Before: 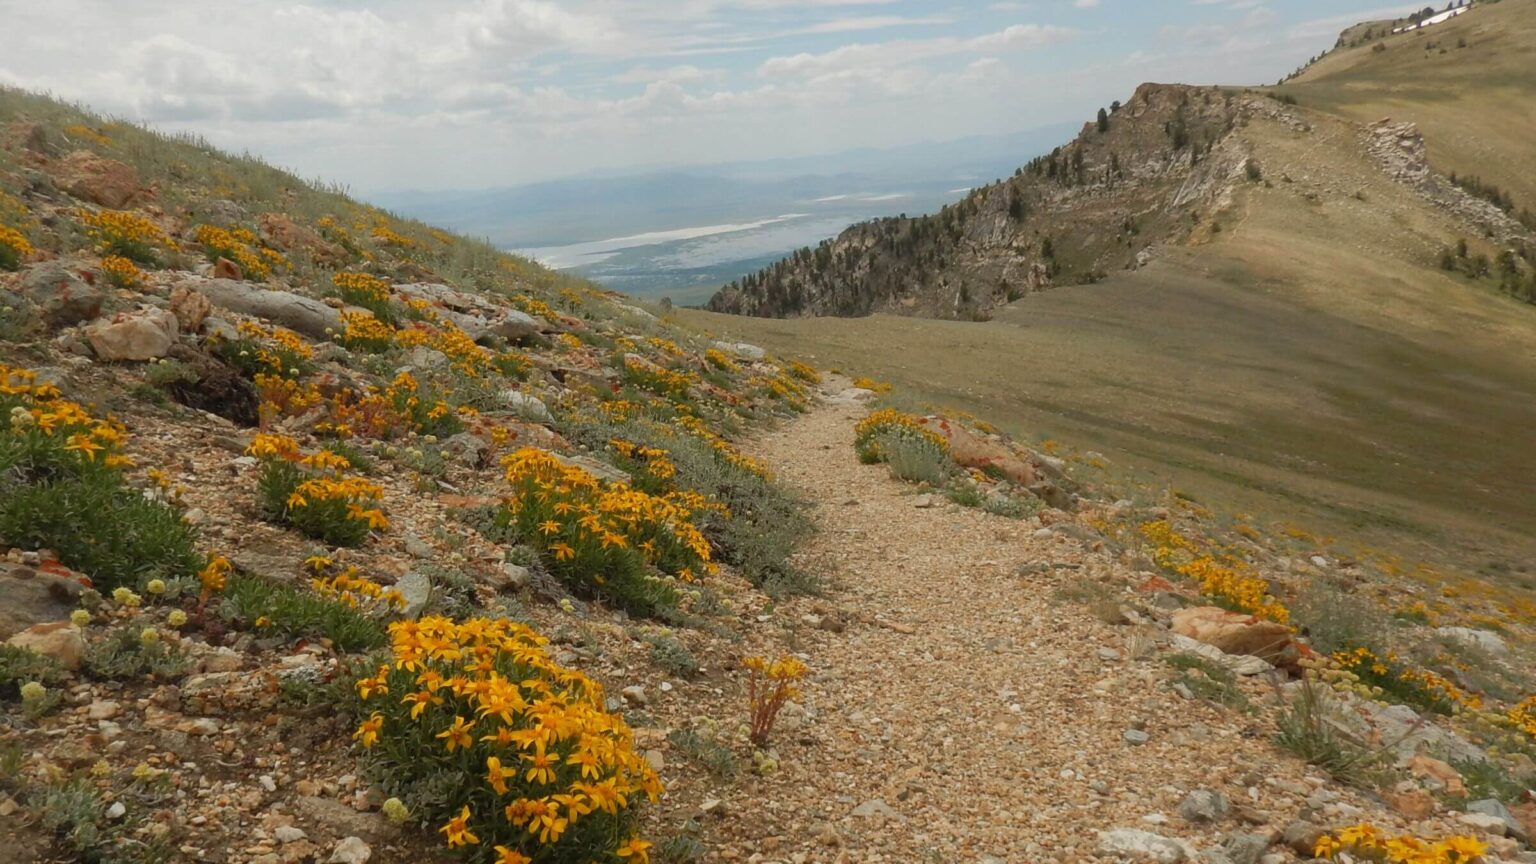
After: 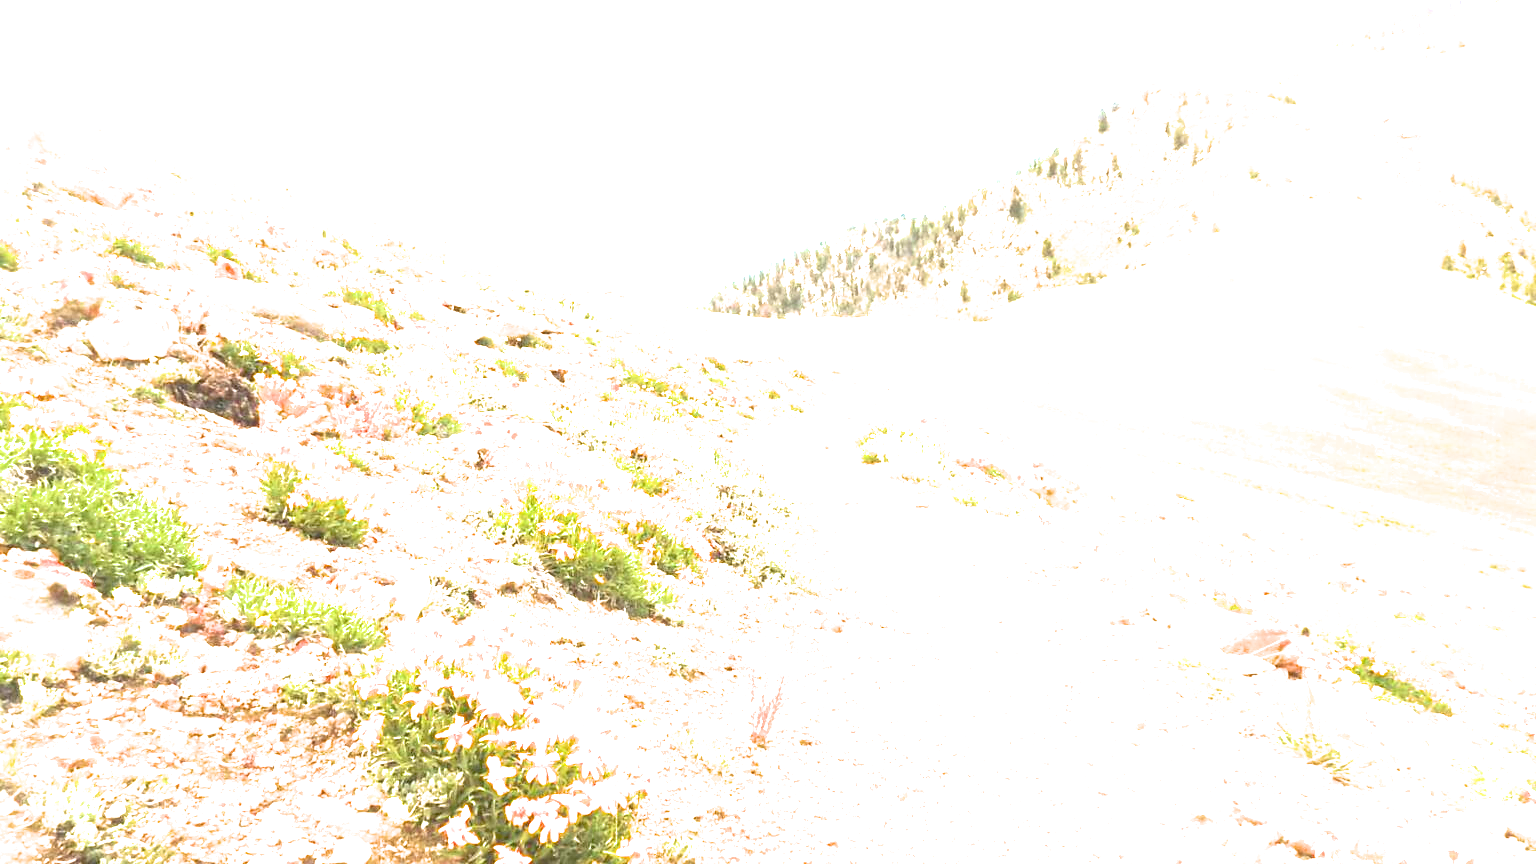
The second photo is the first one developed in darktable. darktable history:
exposure: black level correction 0, exposure 4 EV, compensate exposure bias true, compensate highlight preservation false
filmic rgb: black relative exposure -16 EV, white relative exposure 2.93 EV, hardness 10.04, color science v6 (2022)
